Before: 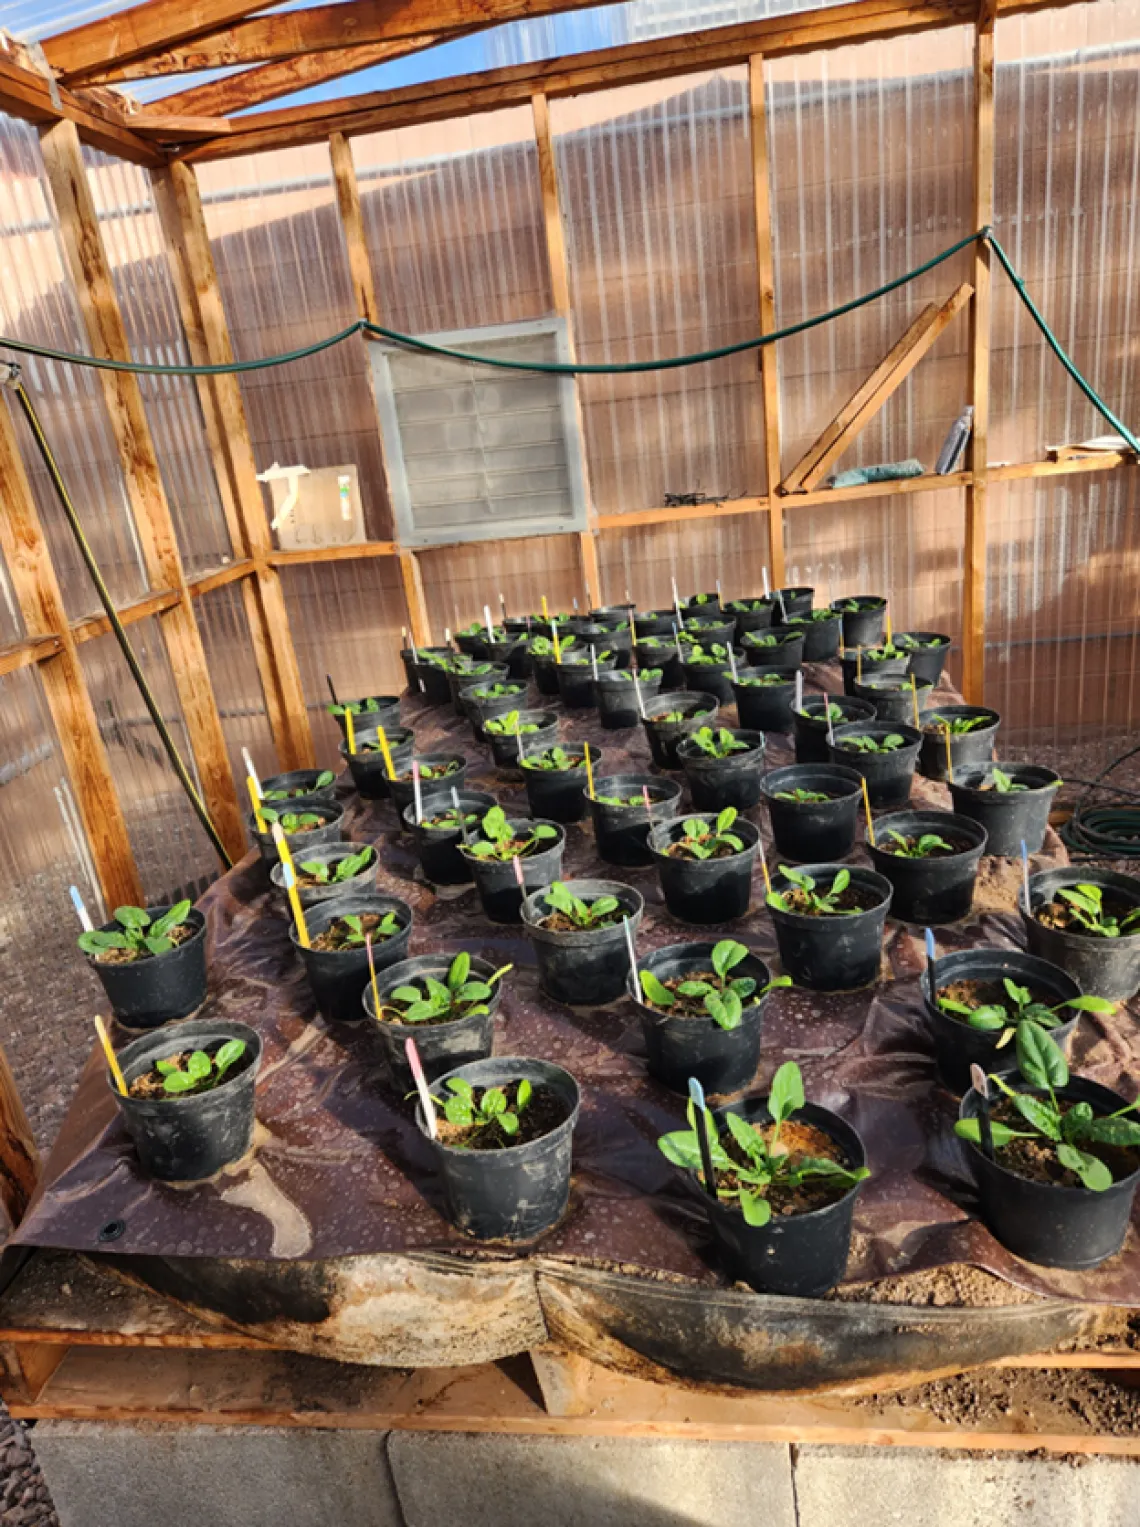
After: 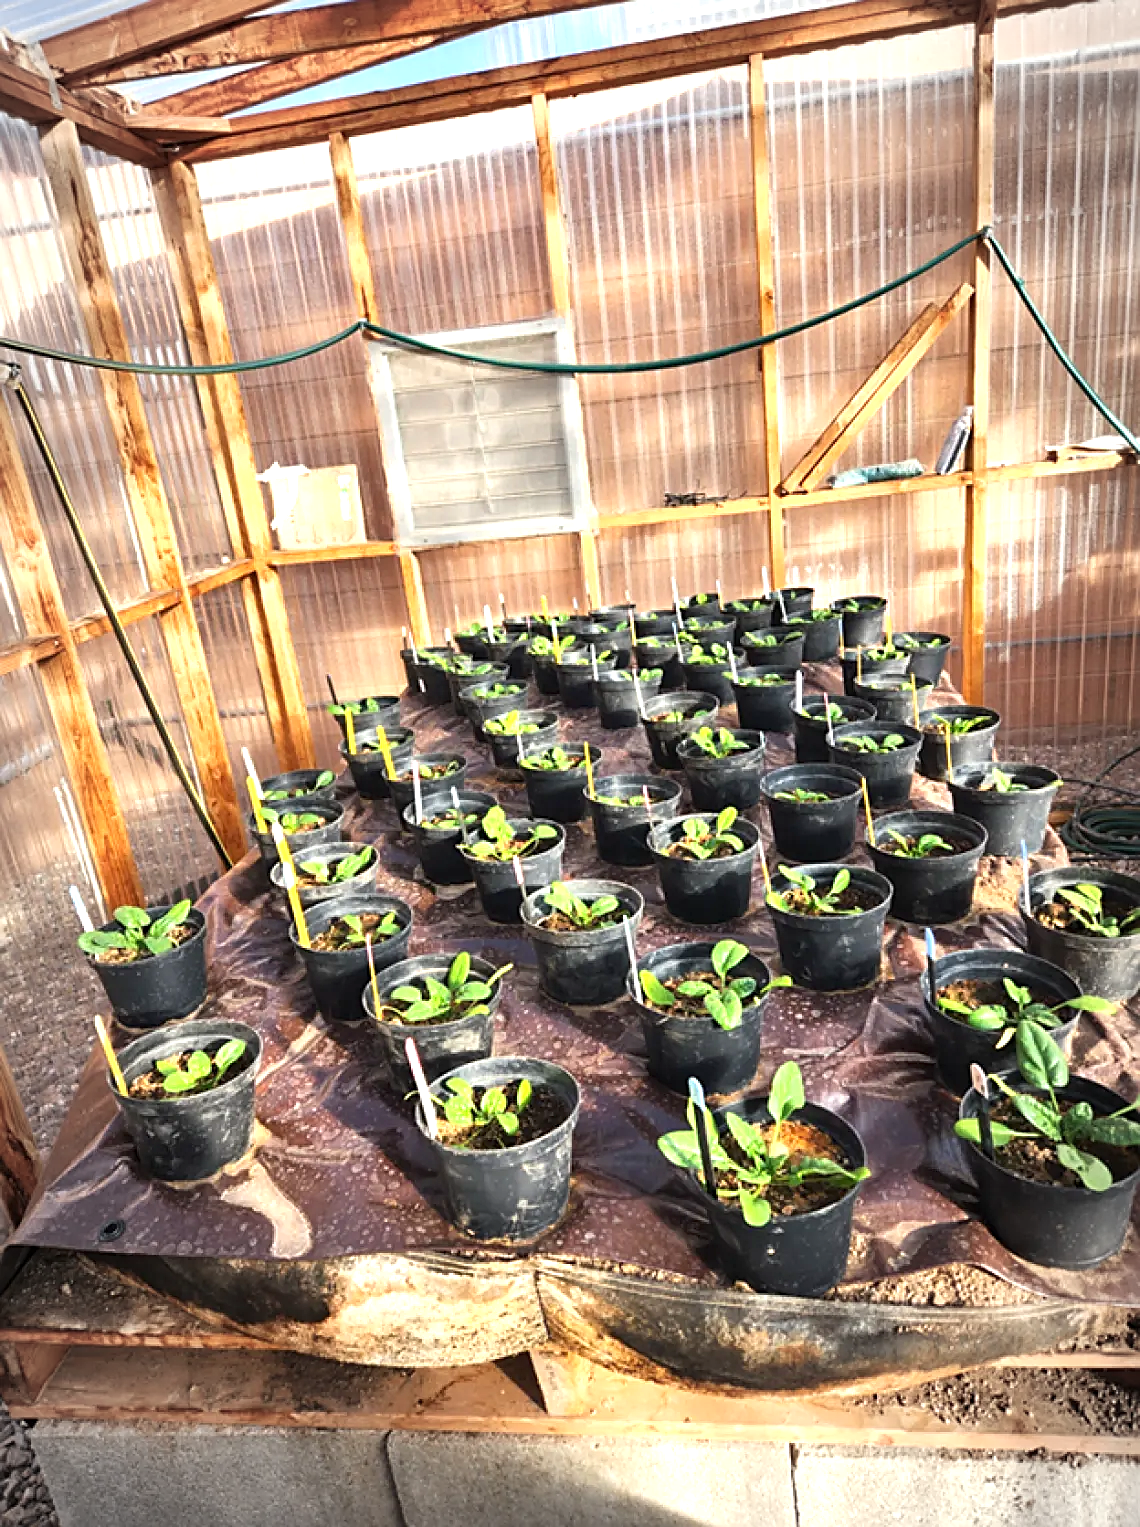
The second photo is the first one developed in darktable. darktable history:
vignetting: automatic ratio true
exposure: exposure 1.089 EV, compensate highlight preservation false
sharpen: on, module defaults
